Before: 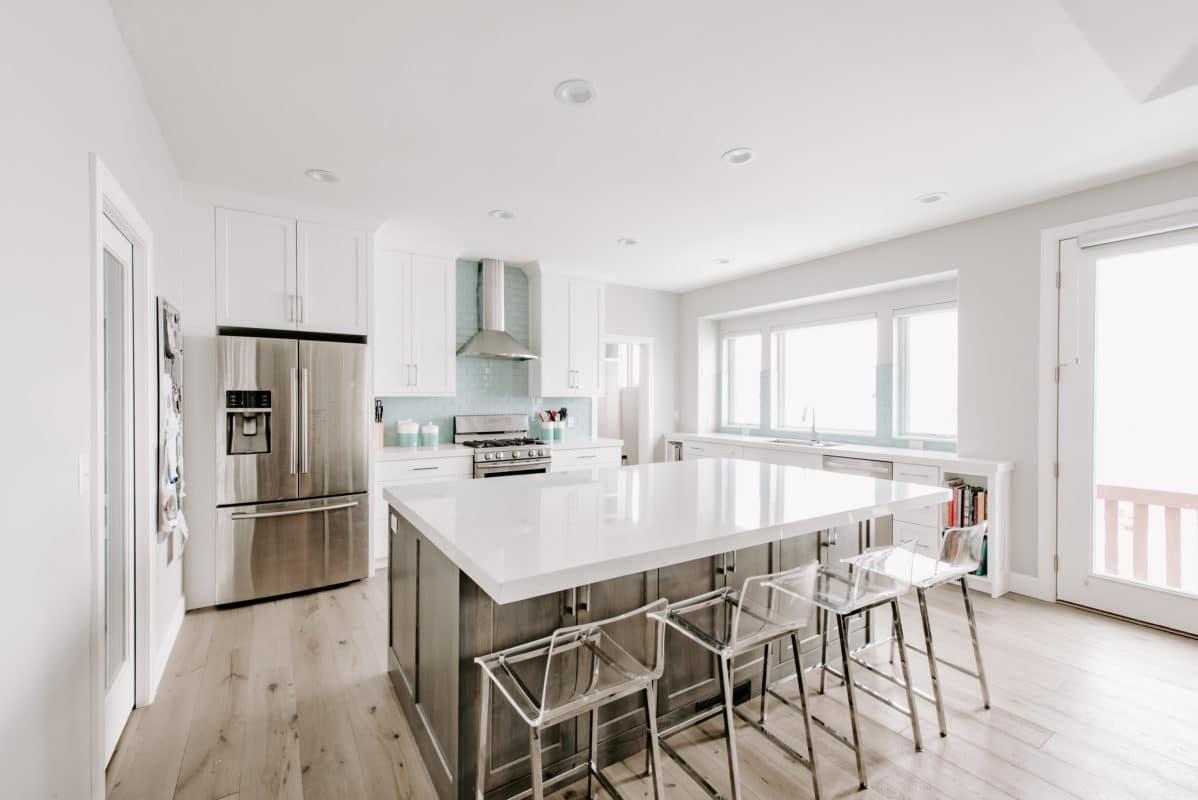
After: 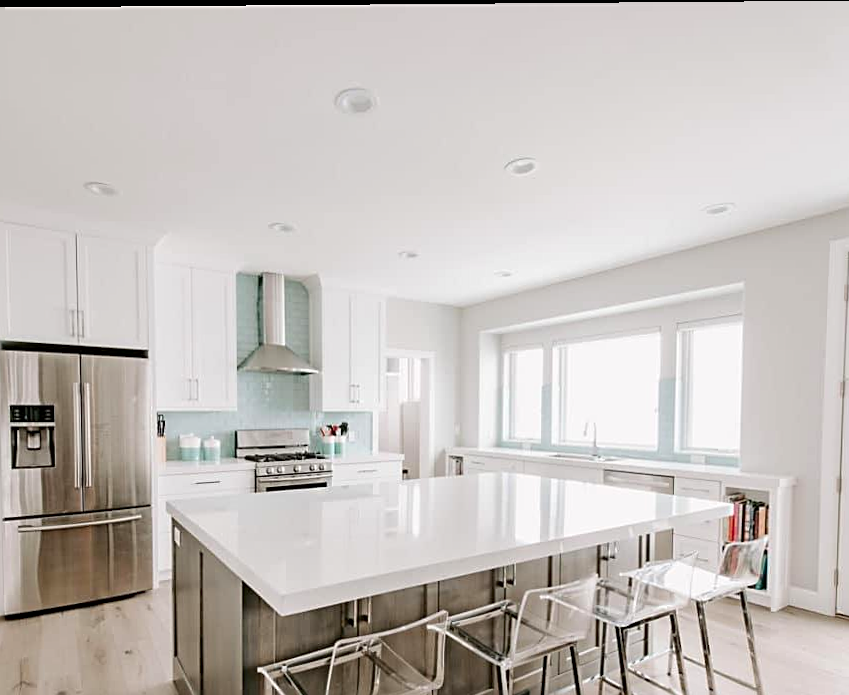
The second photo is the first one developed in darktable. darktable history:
sharpen: on, module defaults
rotate and perspective: lens shift (vertical) 0.048, lens shift (horizontal) -0.024, automatic cropping off
contrast brightness saturation: contrast 0.04, saturation 0.16
crop: left 18.479%, right 12.2%, bottom 13.971%
